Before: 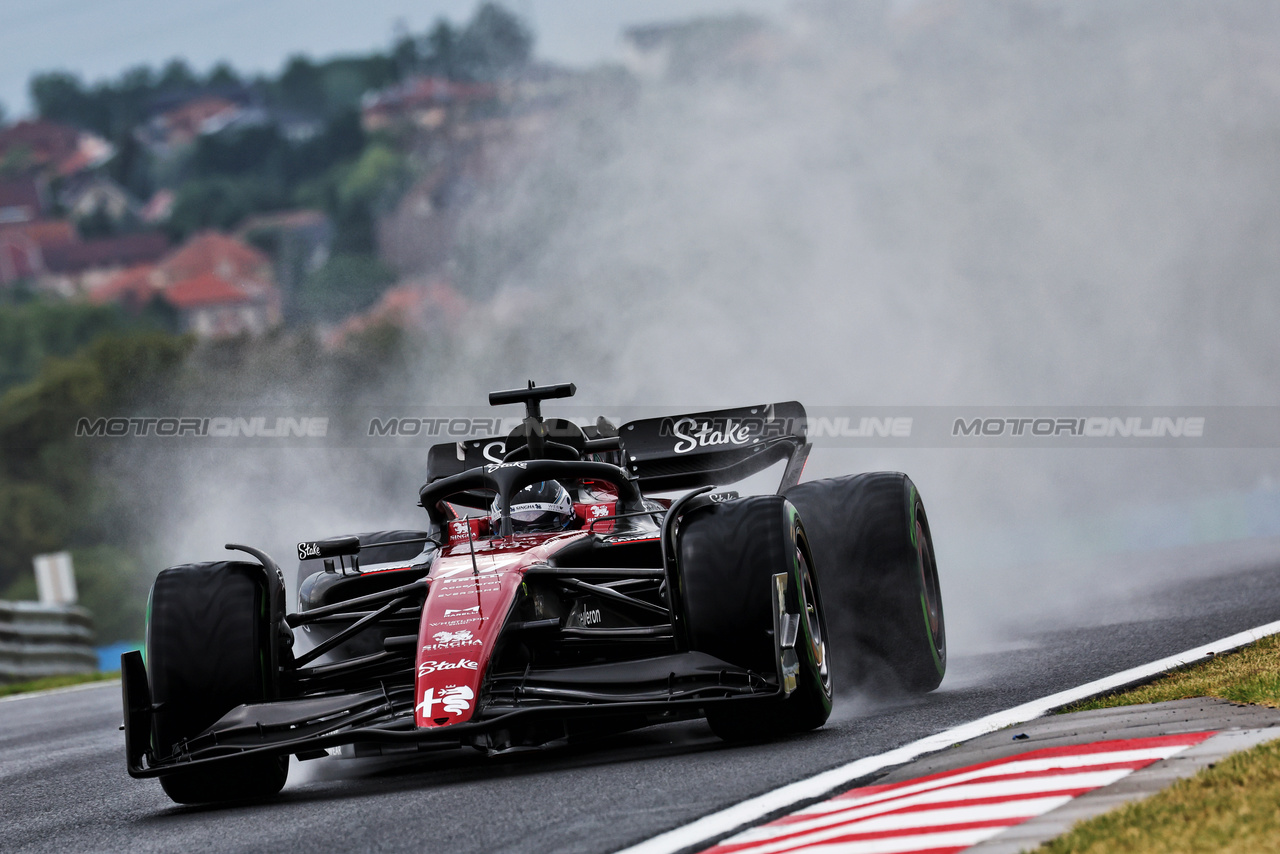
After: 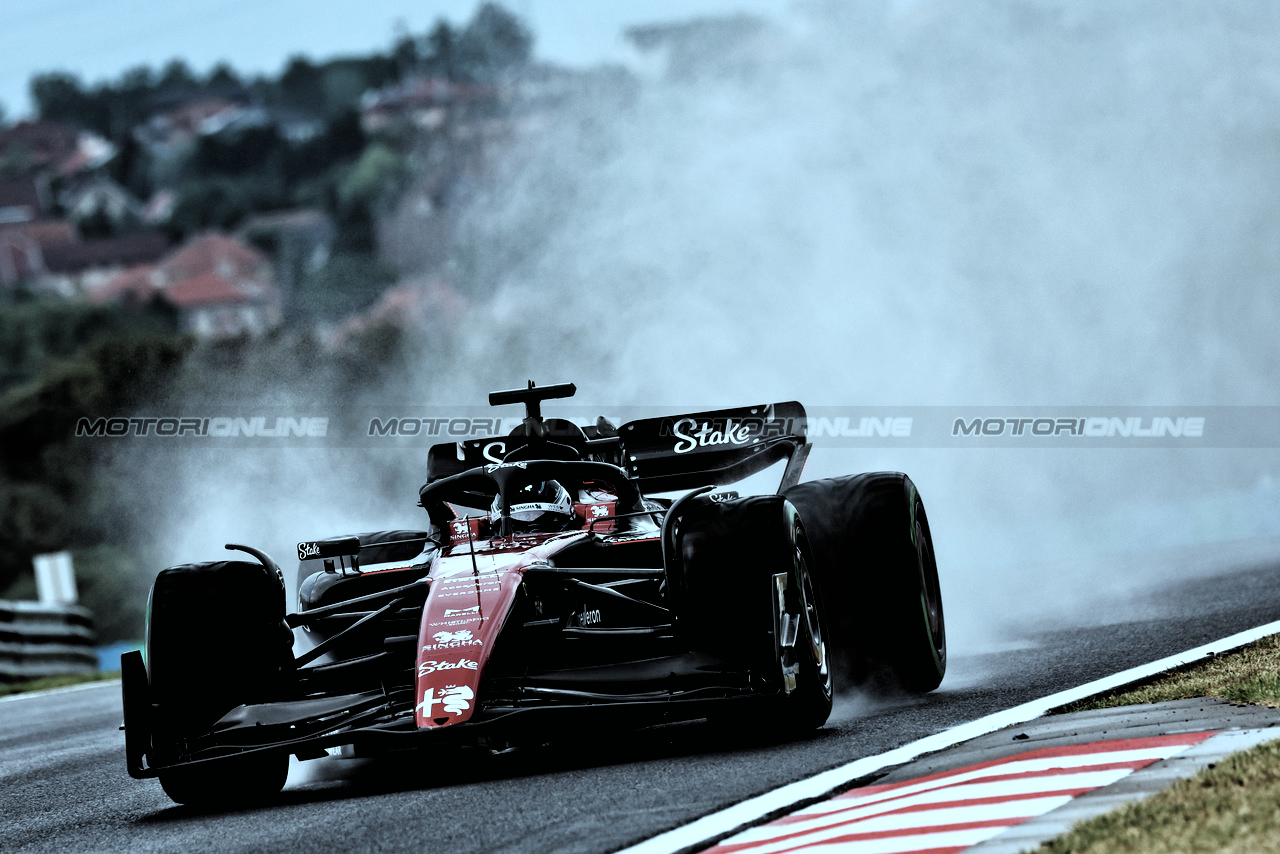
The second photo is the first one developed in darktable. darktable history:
white balance: red 0.978, blue 0.999
filmic rgb: black relative exposure -3.63 EV, white relative exposure 2.16 EV, hardness 3.62
color correction: highlights a* -12.64, highlights b* -18.1, saturation 0.7
